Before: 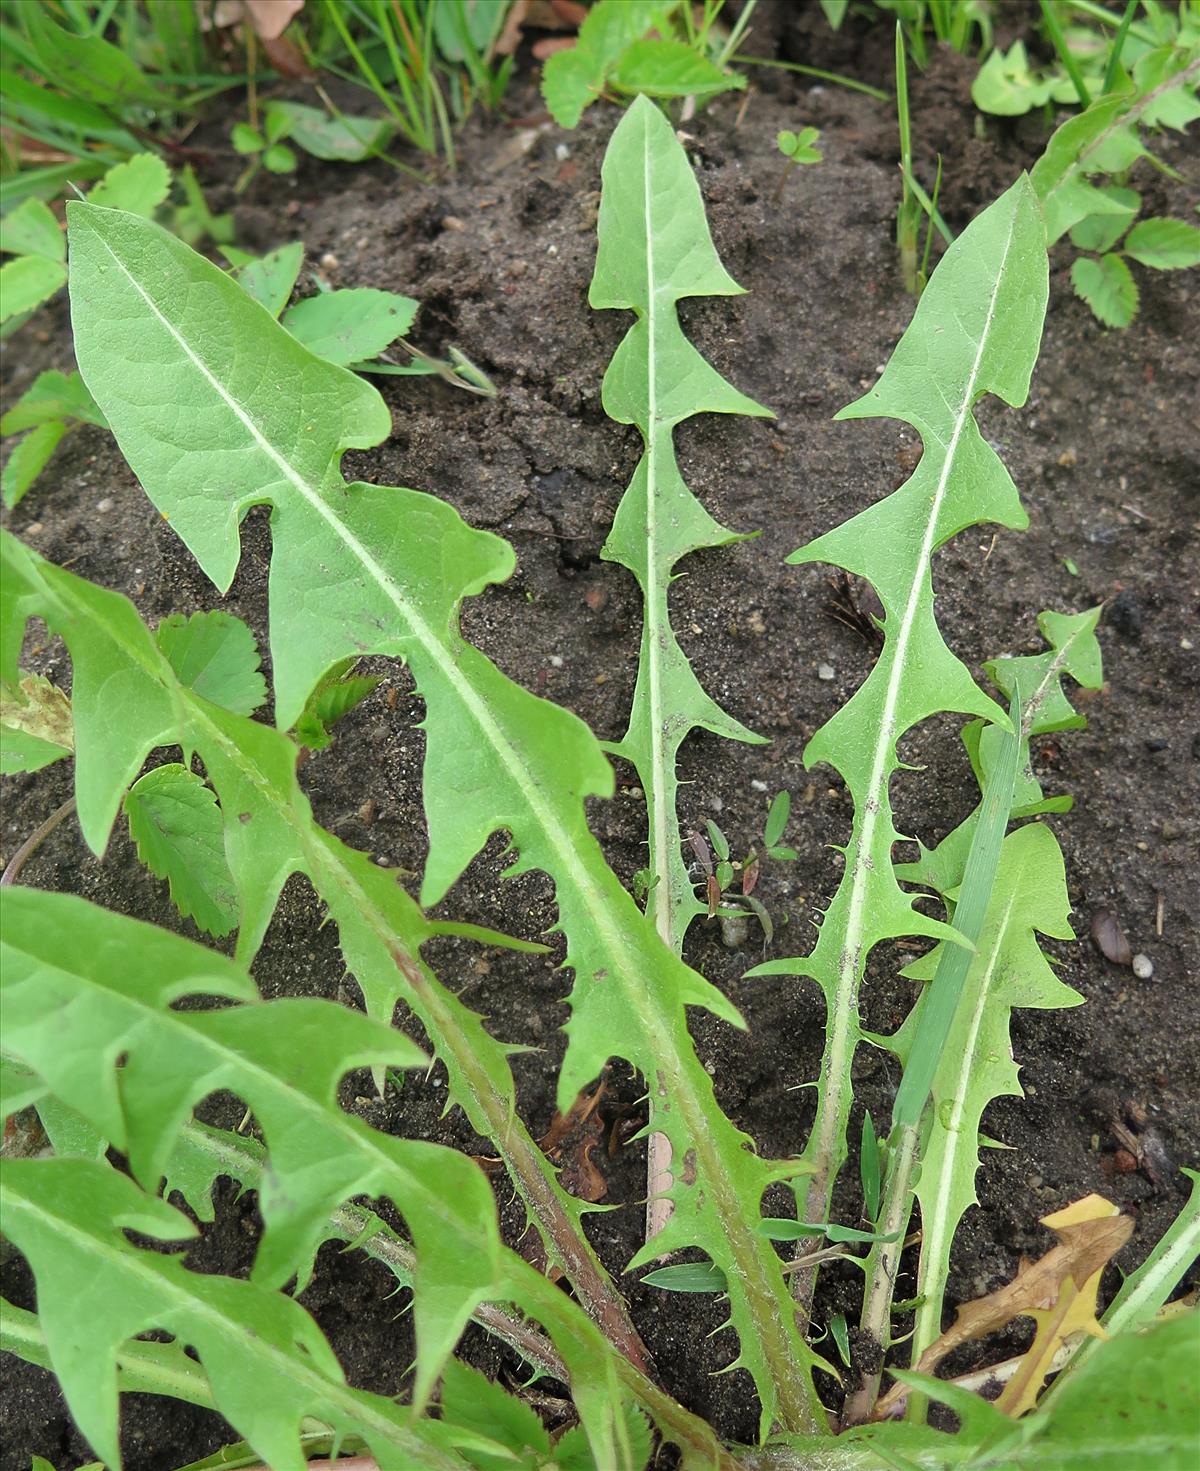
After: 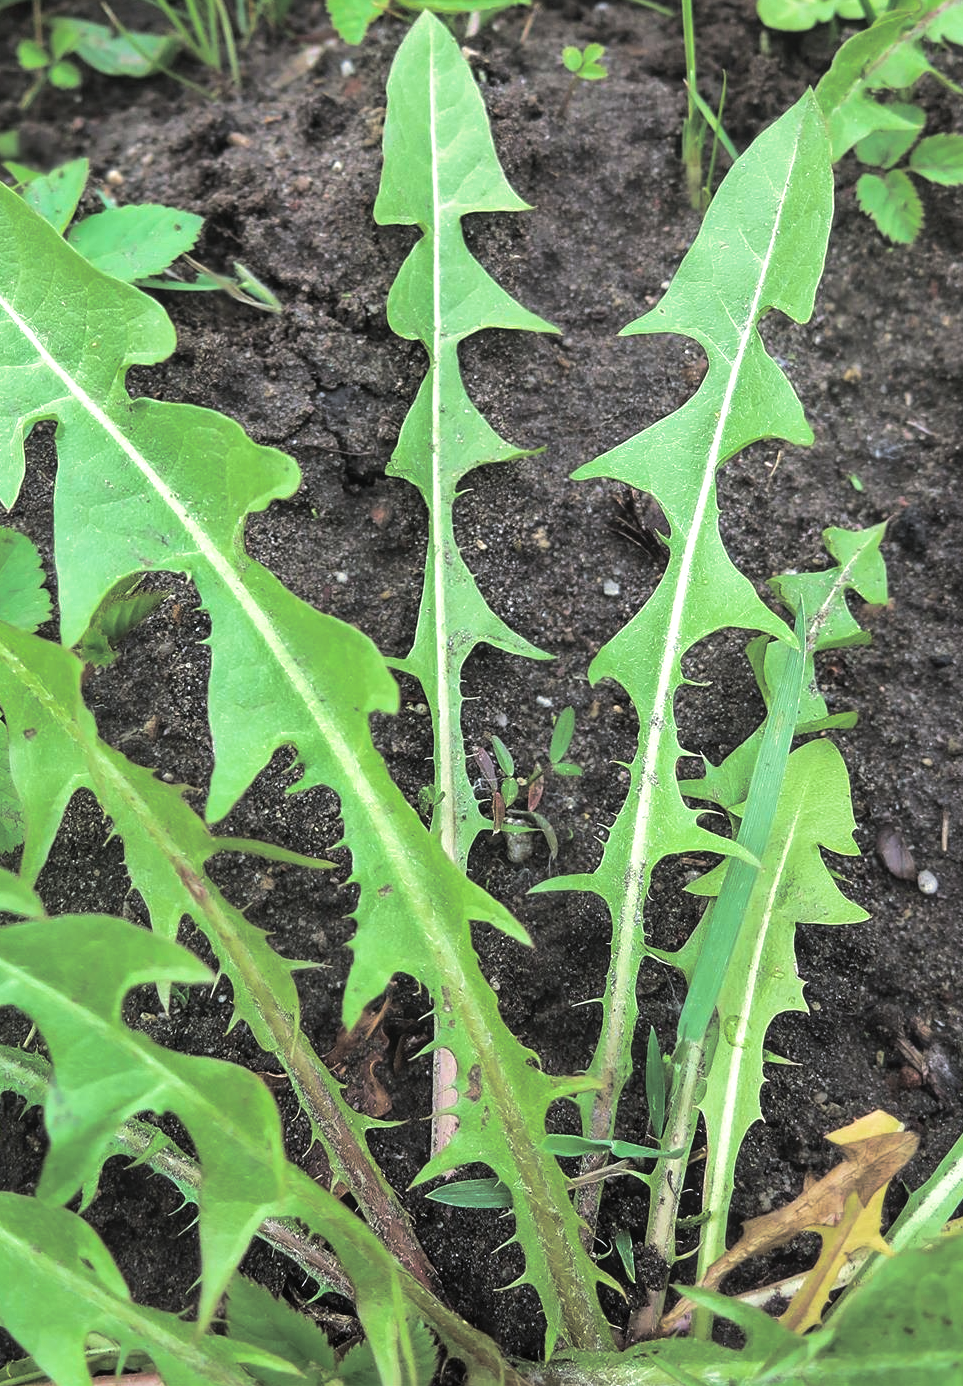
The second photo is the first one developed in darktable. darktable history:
split-toning: shadows › hue 43.2°, shadows › saturation 0, highlights › hue 50.4°, highlights › saturation 1
tone equalizer: -8 EV -0.417 EV, -7 EV -0.389 EV, -6 EV -0.333 EV, -5 EV -0.222 EV, -3 EV 0.222 EV, -2 EV 0.333 EV, -1 EV 0.389 EV, +0 EV 0.417 EV, edges refinement/feathering 500, mask exposure compensation -1.57 EV, preserve details no
crop and rotate: left 17.959%, top 5.771%, right 1.742%
velvia: strength 27%
shadows and highlights: radius 334.93, shadows 63.48, highlights 6.06, compress 87.7%, highlights color adjustment 39.73%, soften with gaussian
color calibration: illuminant as shot in camera, x 0.358, y 0.373, temperature 4628.91 K
local contrast: detail 110%
